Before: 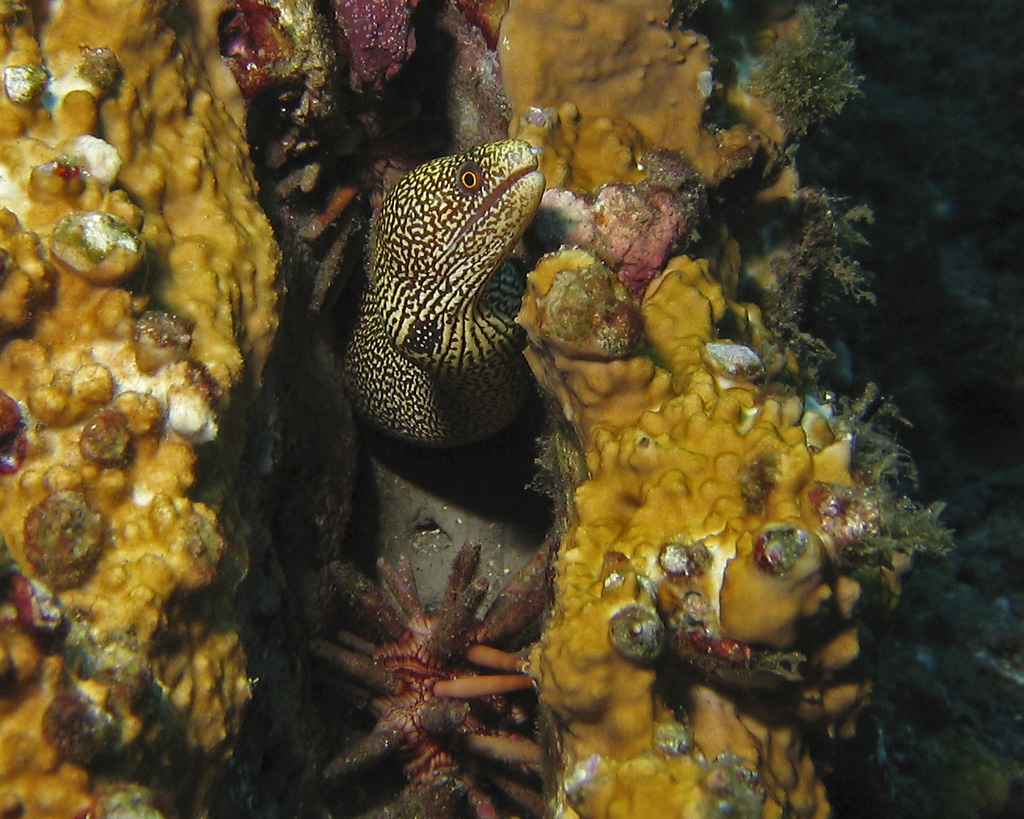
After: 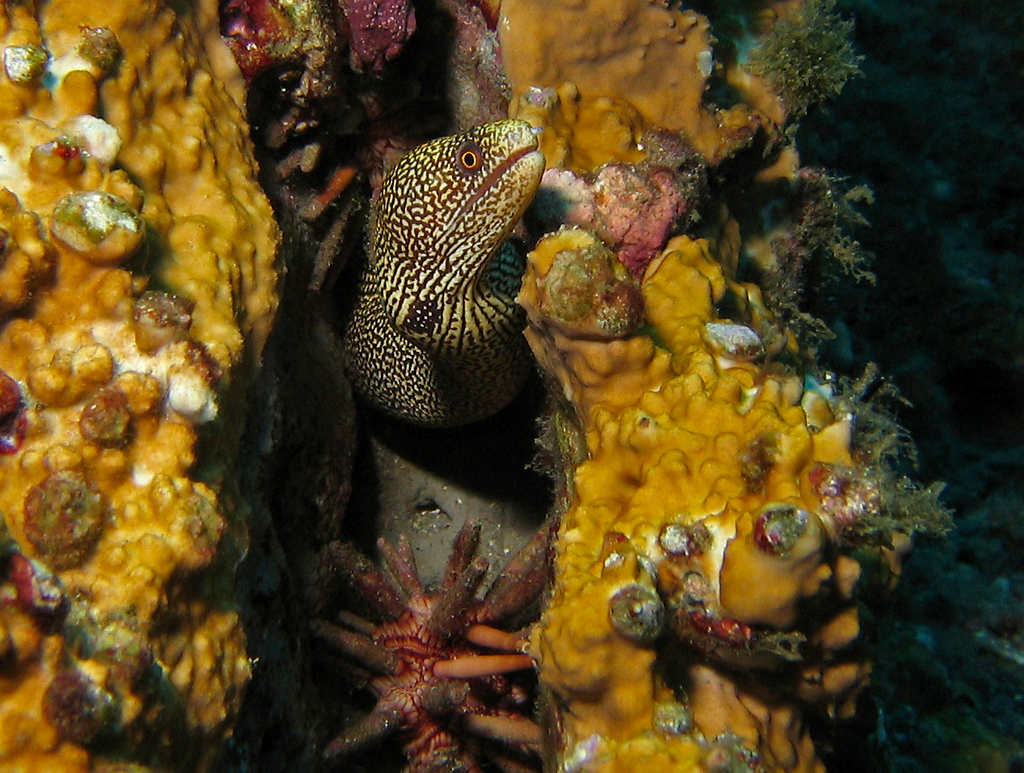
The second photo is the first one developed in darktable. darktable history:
crop and rotate: top 2.551%, bottom 3.011%
exposure: black level correction 0.002, compensate highlight preservation false
